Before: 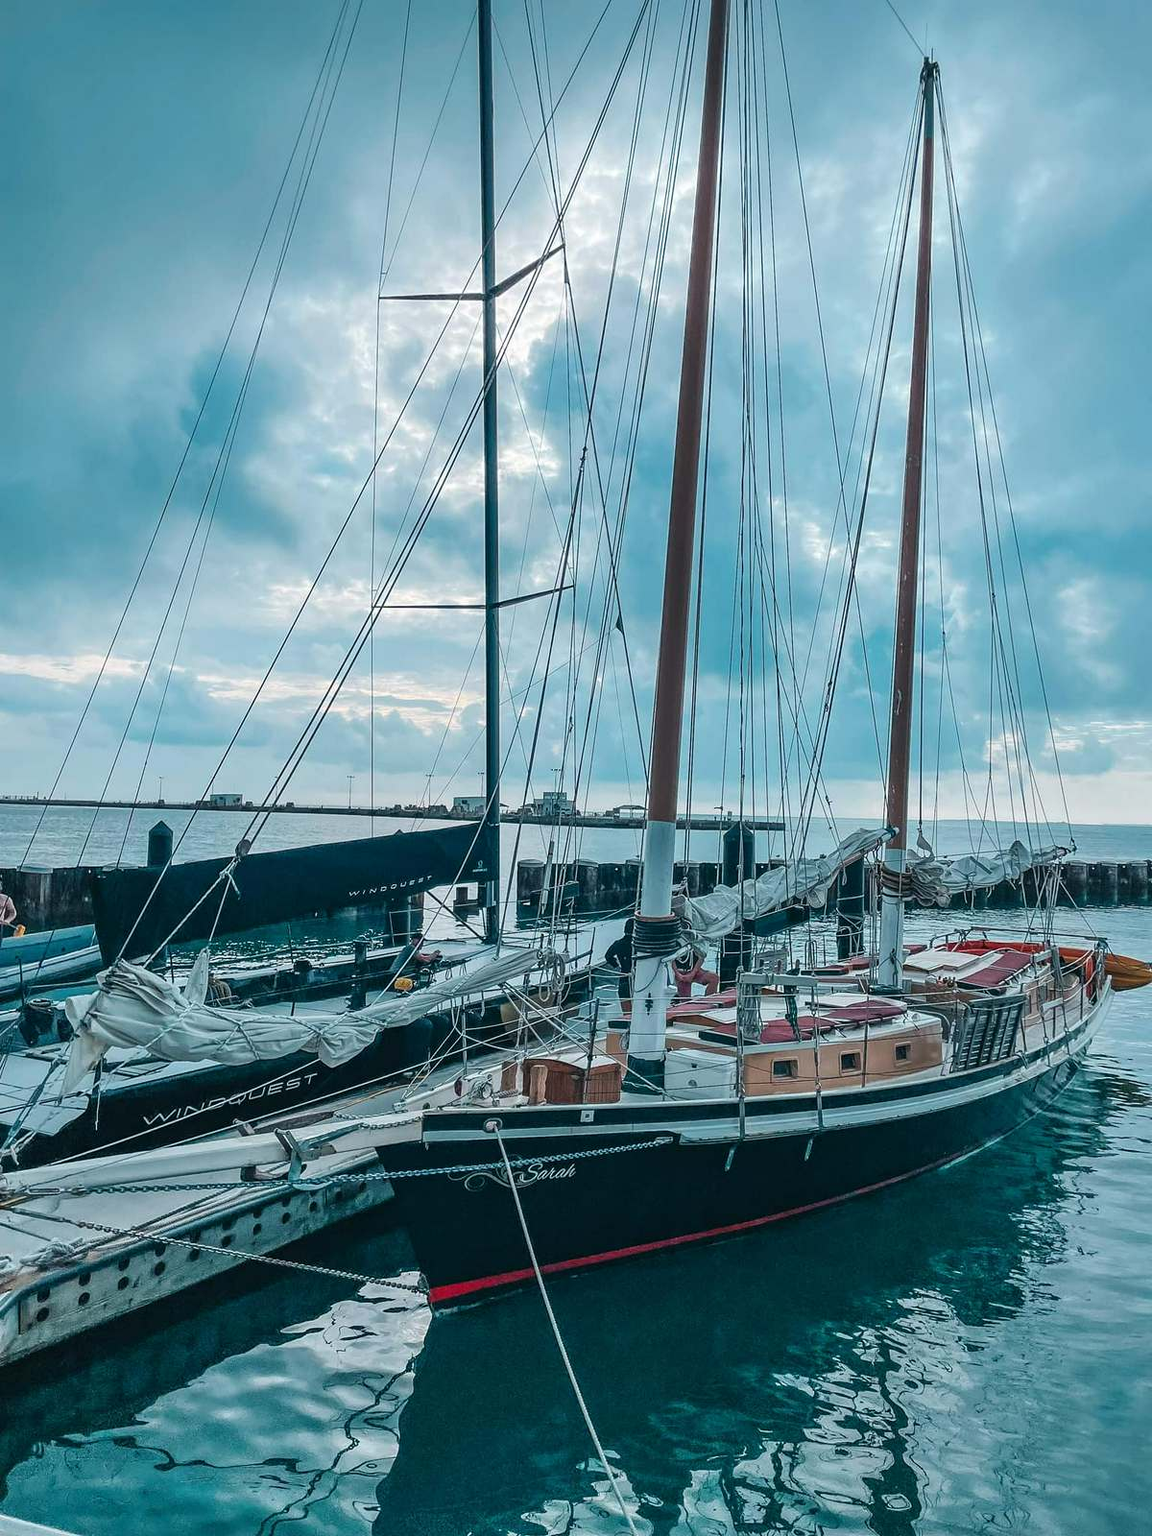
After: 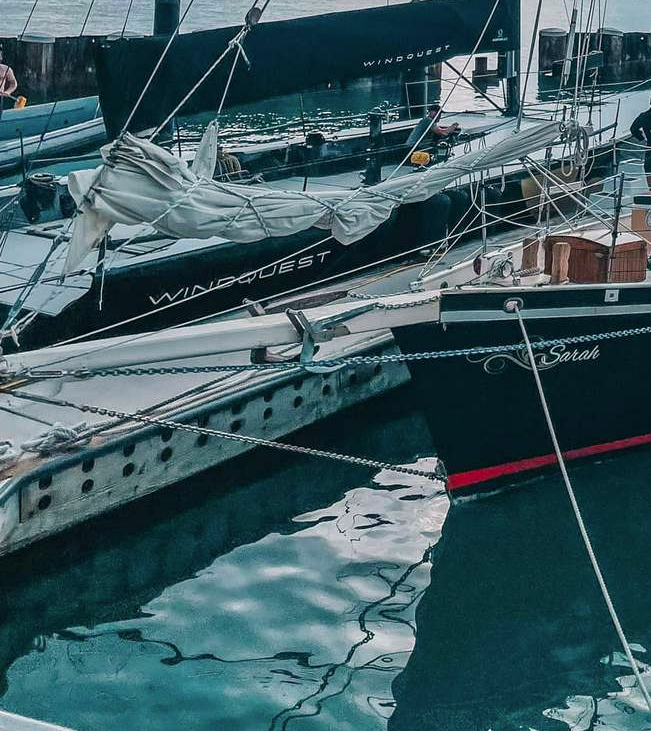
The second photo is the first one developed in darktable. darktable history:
crop and rotate: top 54.204%, right 45.742%, bottom 0.095%
color correction: highlights a* 6.92, highlights b* 4.41
